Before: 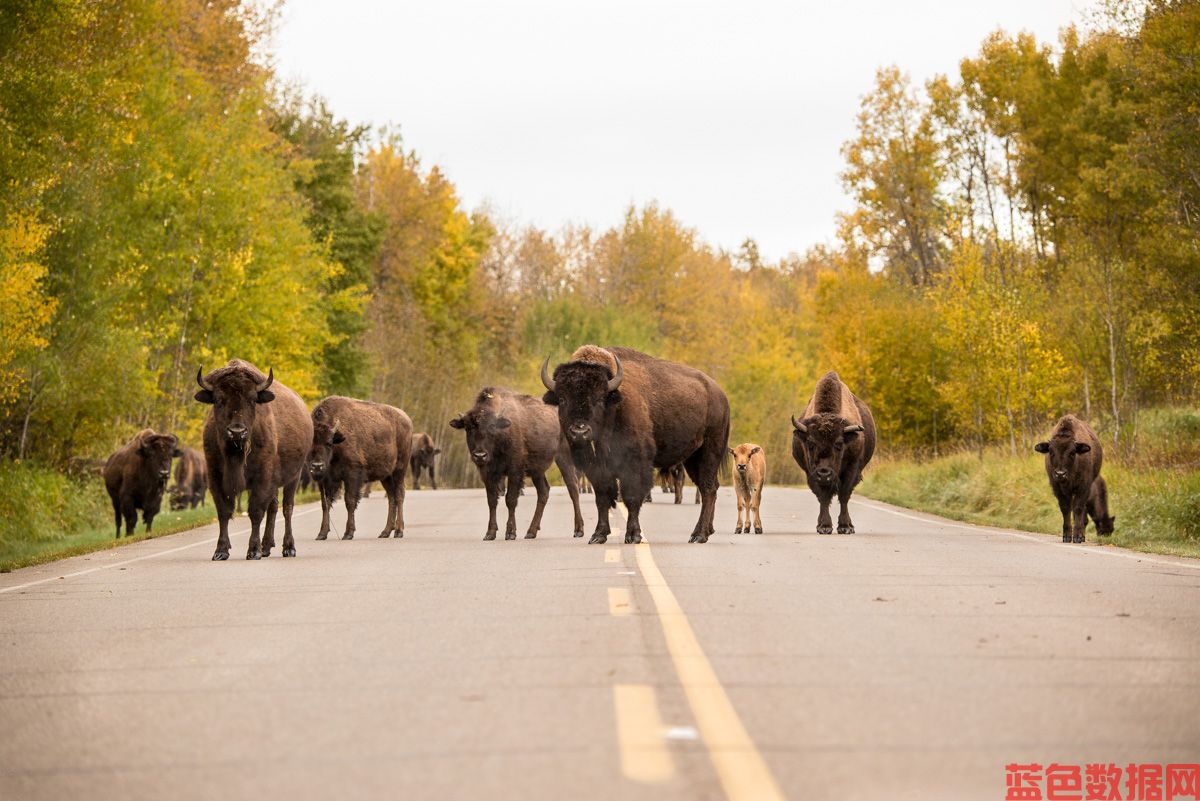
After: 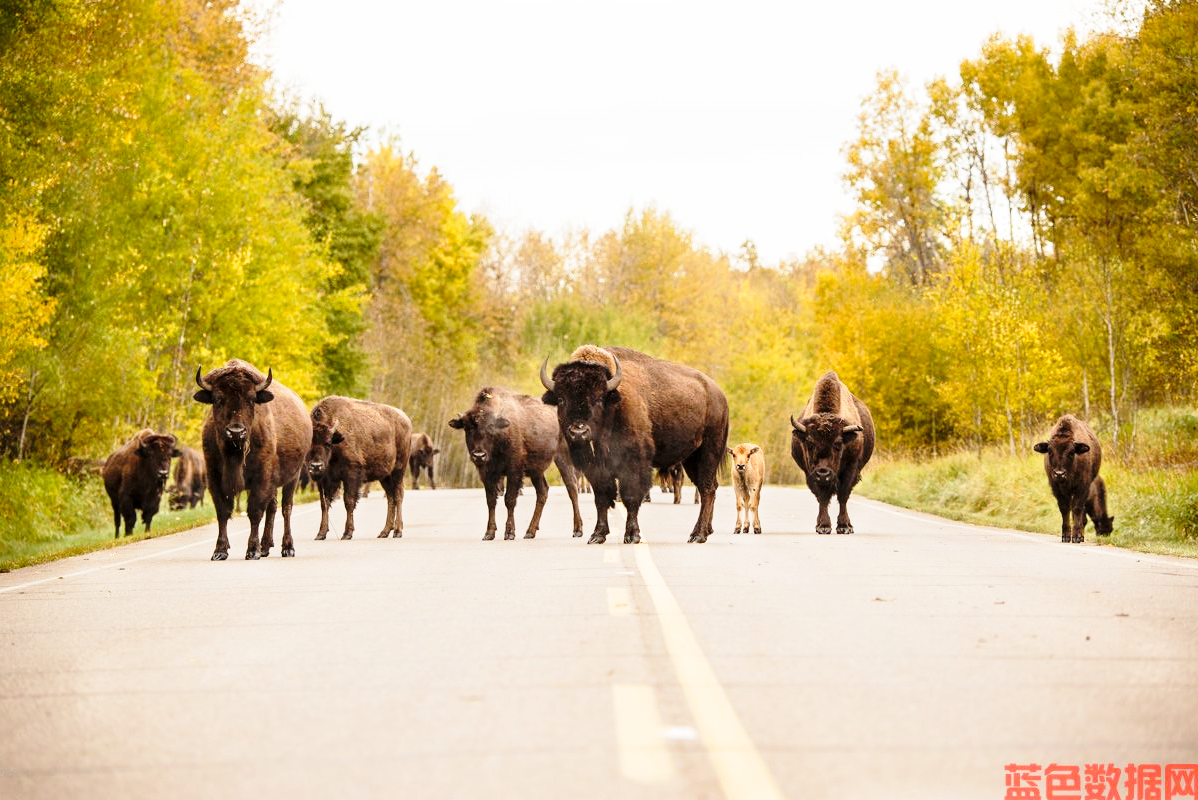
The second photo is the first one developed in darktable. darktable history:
crop and rotate: left 0.126%
base curve: curves: ch0 [(0, 0) (0.028, 0.03) (0.121, 0.232) (0.46, 0.748) (0.859, 0.968) (1, 1)], preserve colors none
